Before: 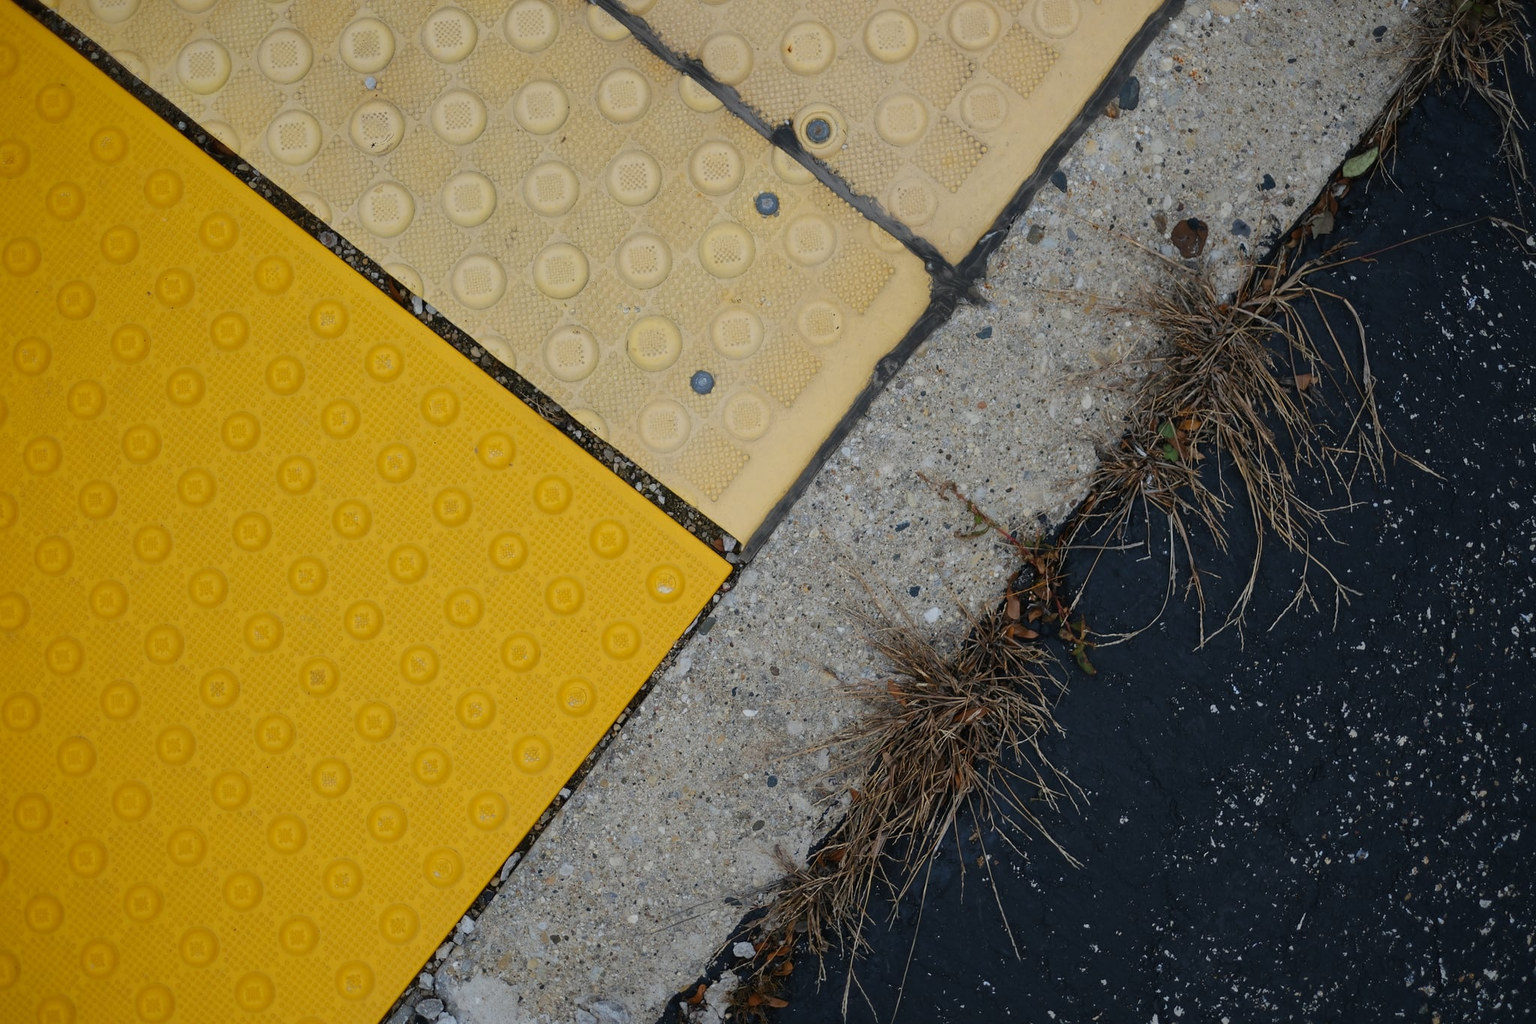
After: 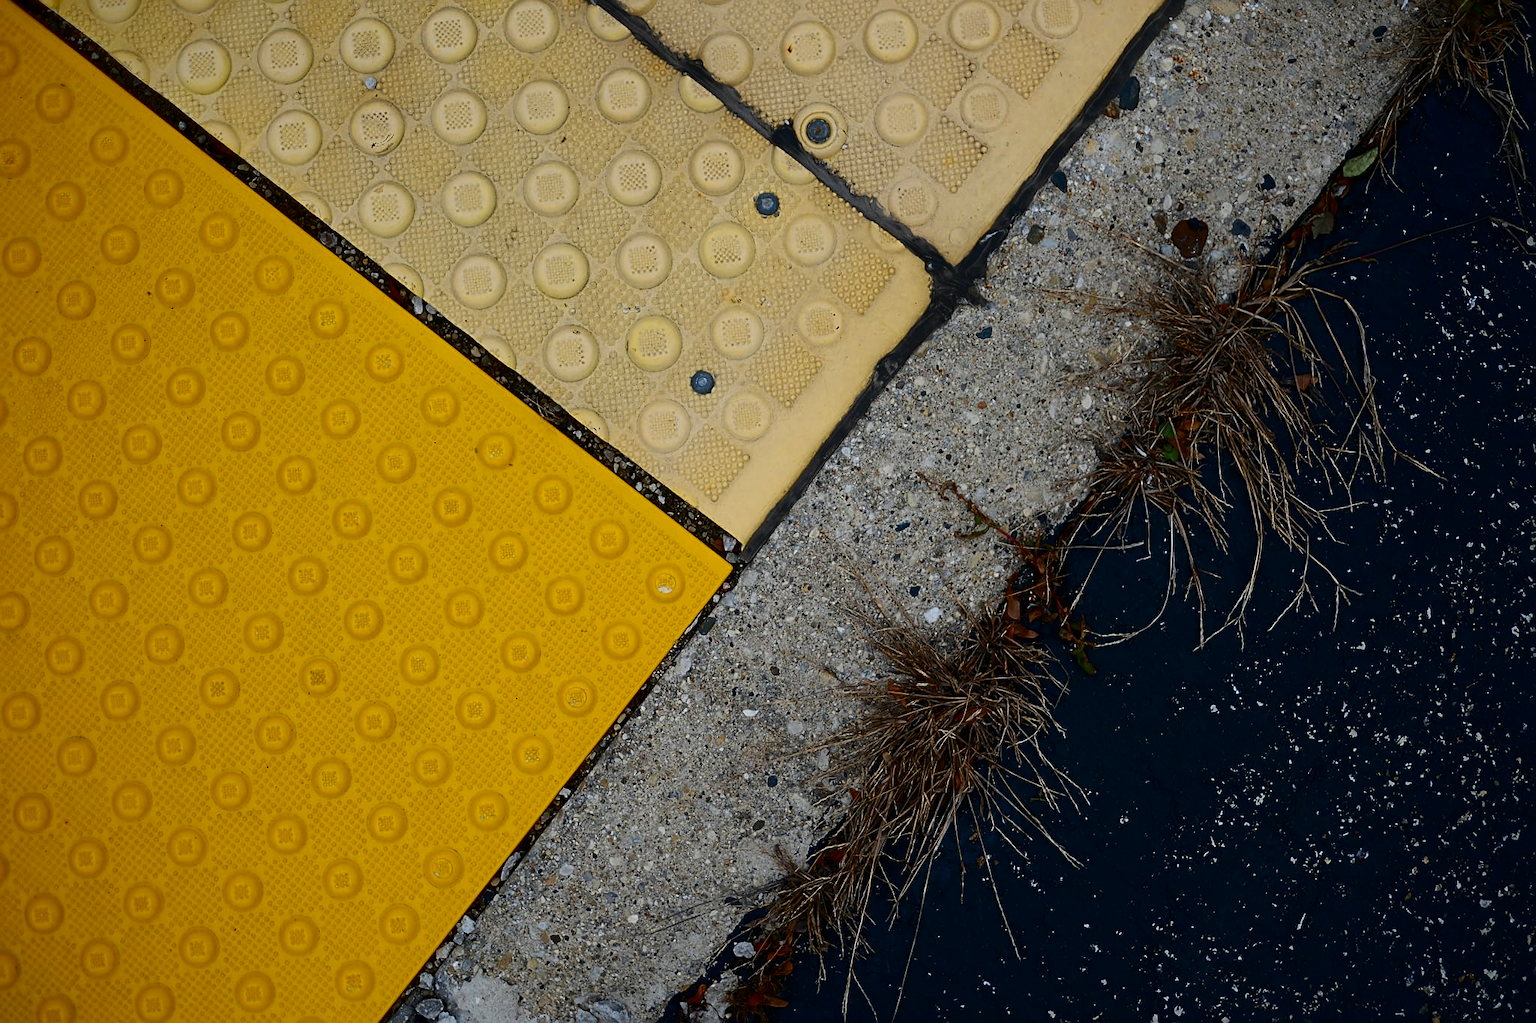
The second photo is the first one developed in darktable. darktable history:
contrast brightness saturation: contrast 0.22, brightness -0.19, saturation 0.24
sharpen: on, module defaults
